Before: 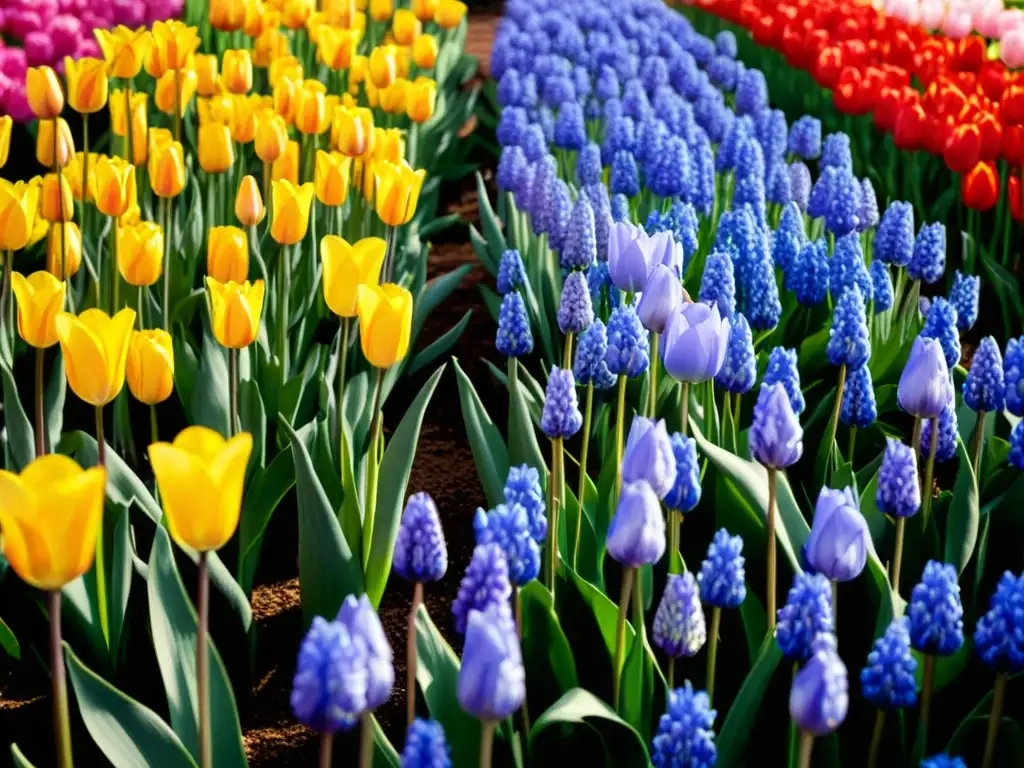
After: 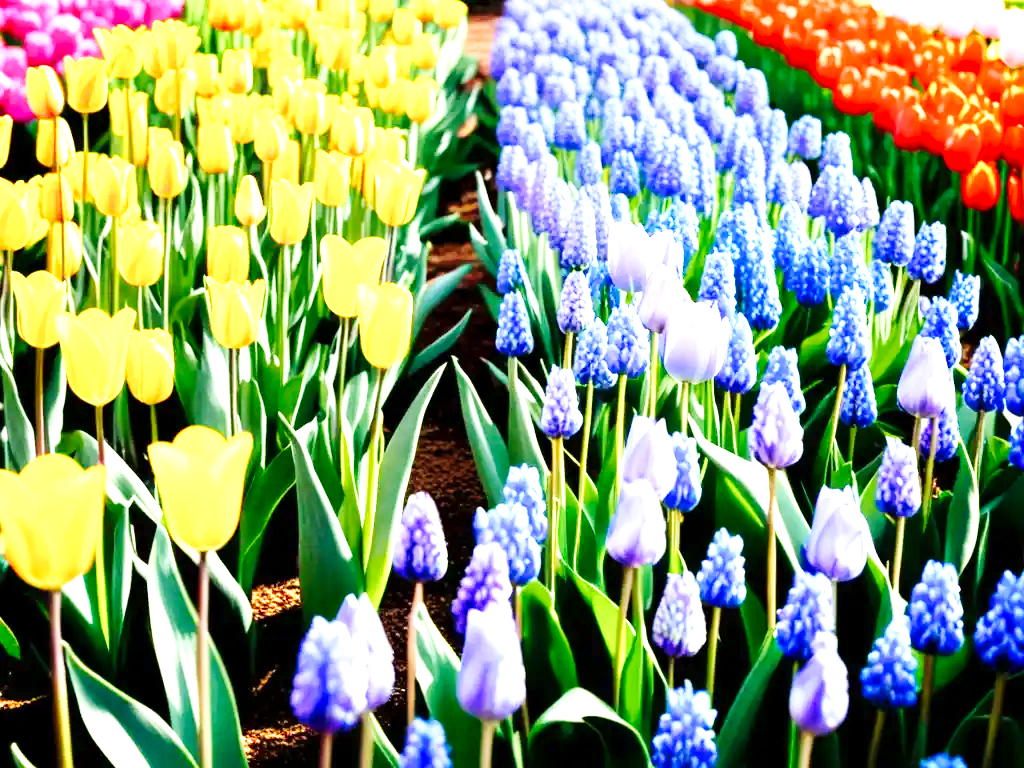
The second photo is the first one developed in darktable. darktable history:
base curve: curves: ch0 [(0, 0) (0.032, 0.025) (0.121, 0.166) (0.206, 0.329) (0.605, 0.79) (1, 1)], preserve colors none
exposure: black level correction 0.001, exposure 1.719 EV, compensate exposure bias true, compensate highlight preservation false
